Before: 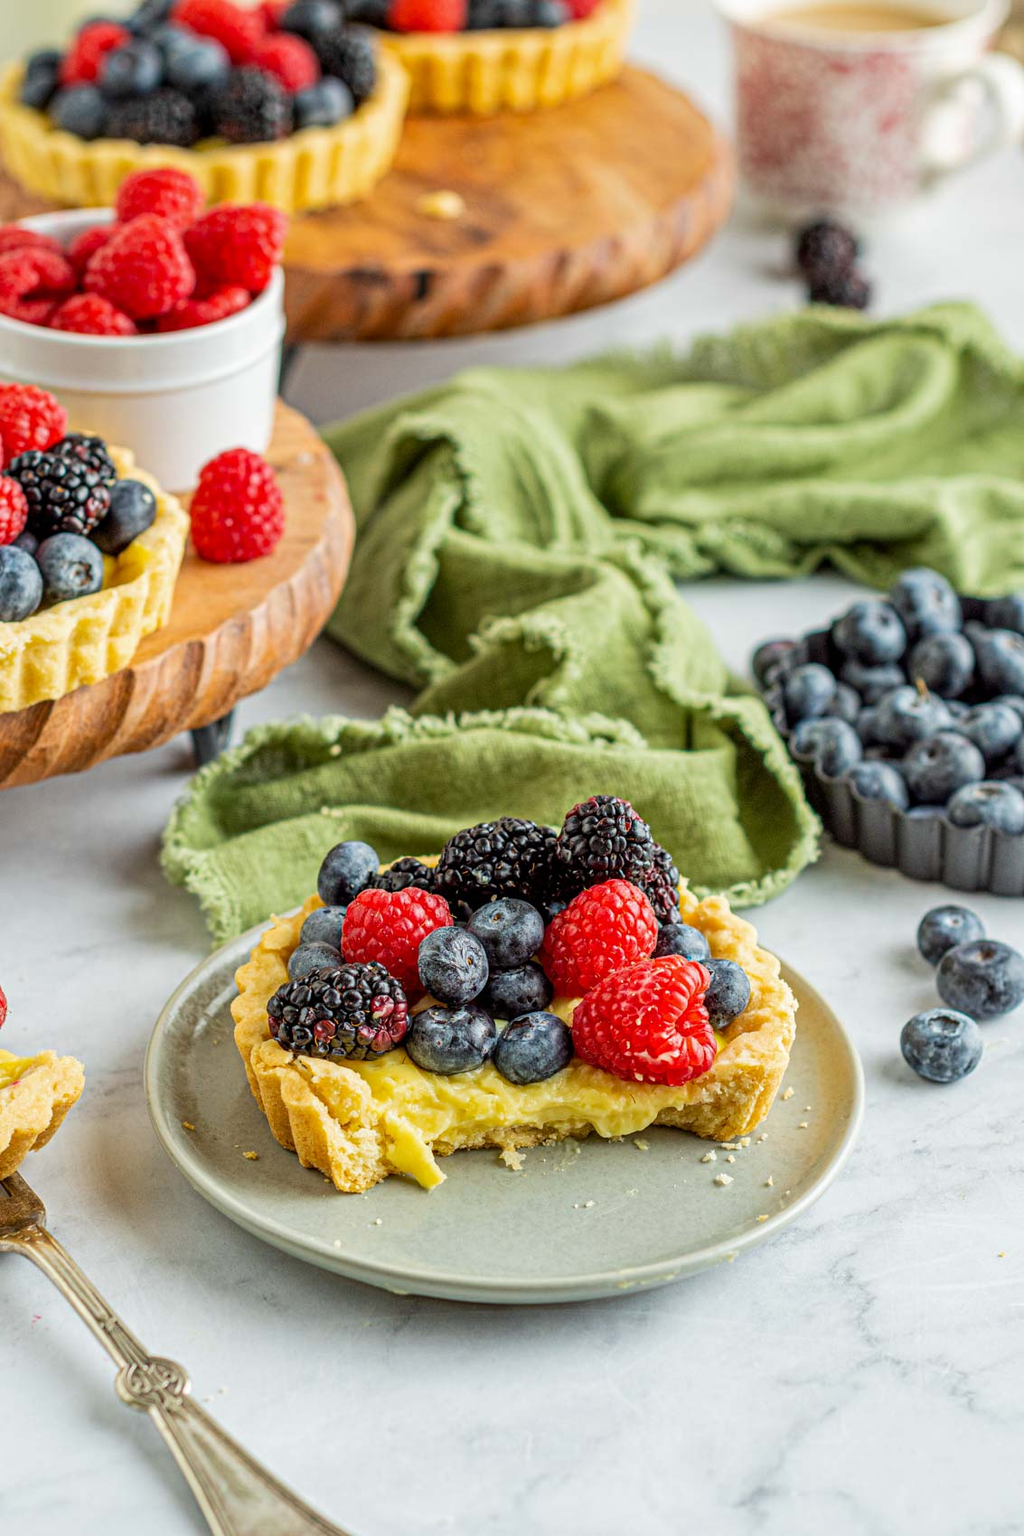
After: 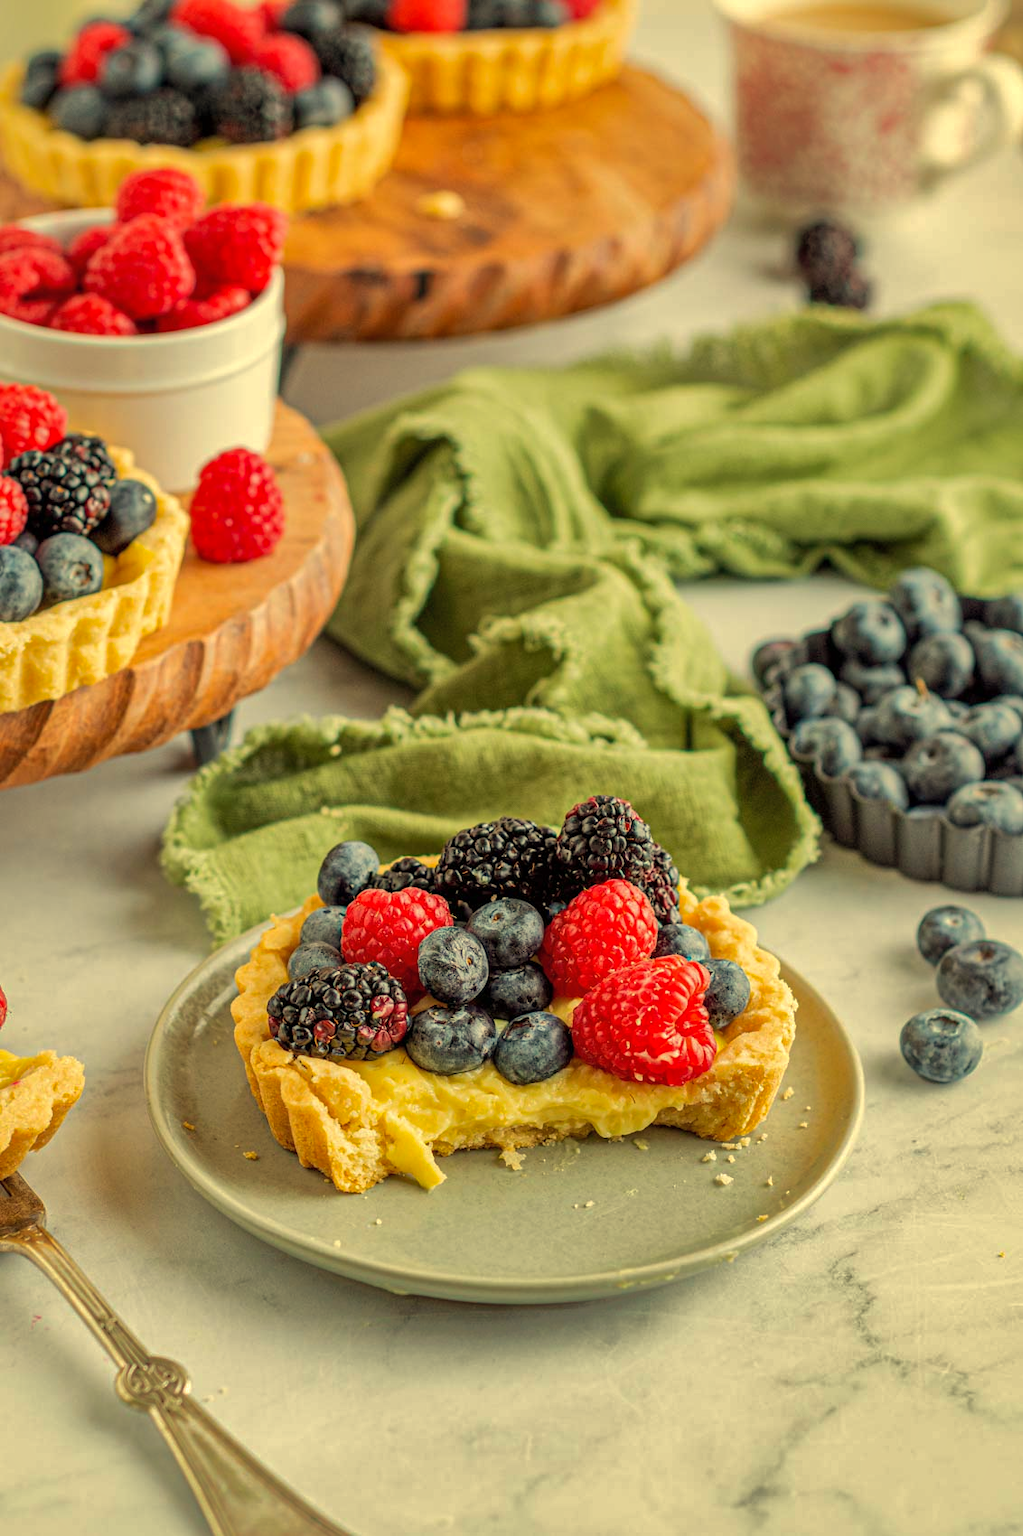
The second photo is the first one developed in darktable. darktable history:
shadows and highlights: shadows 40, highlights -60
white balance: red 1.08, blue 0.791
